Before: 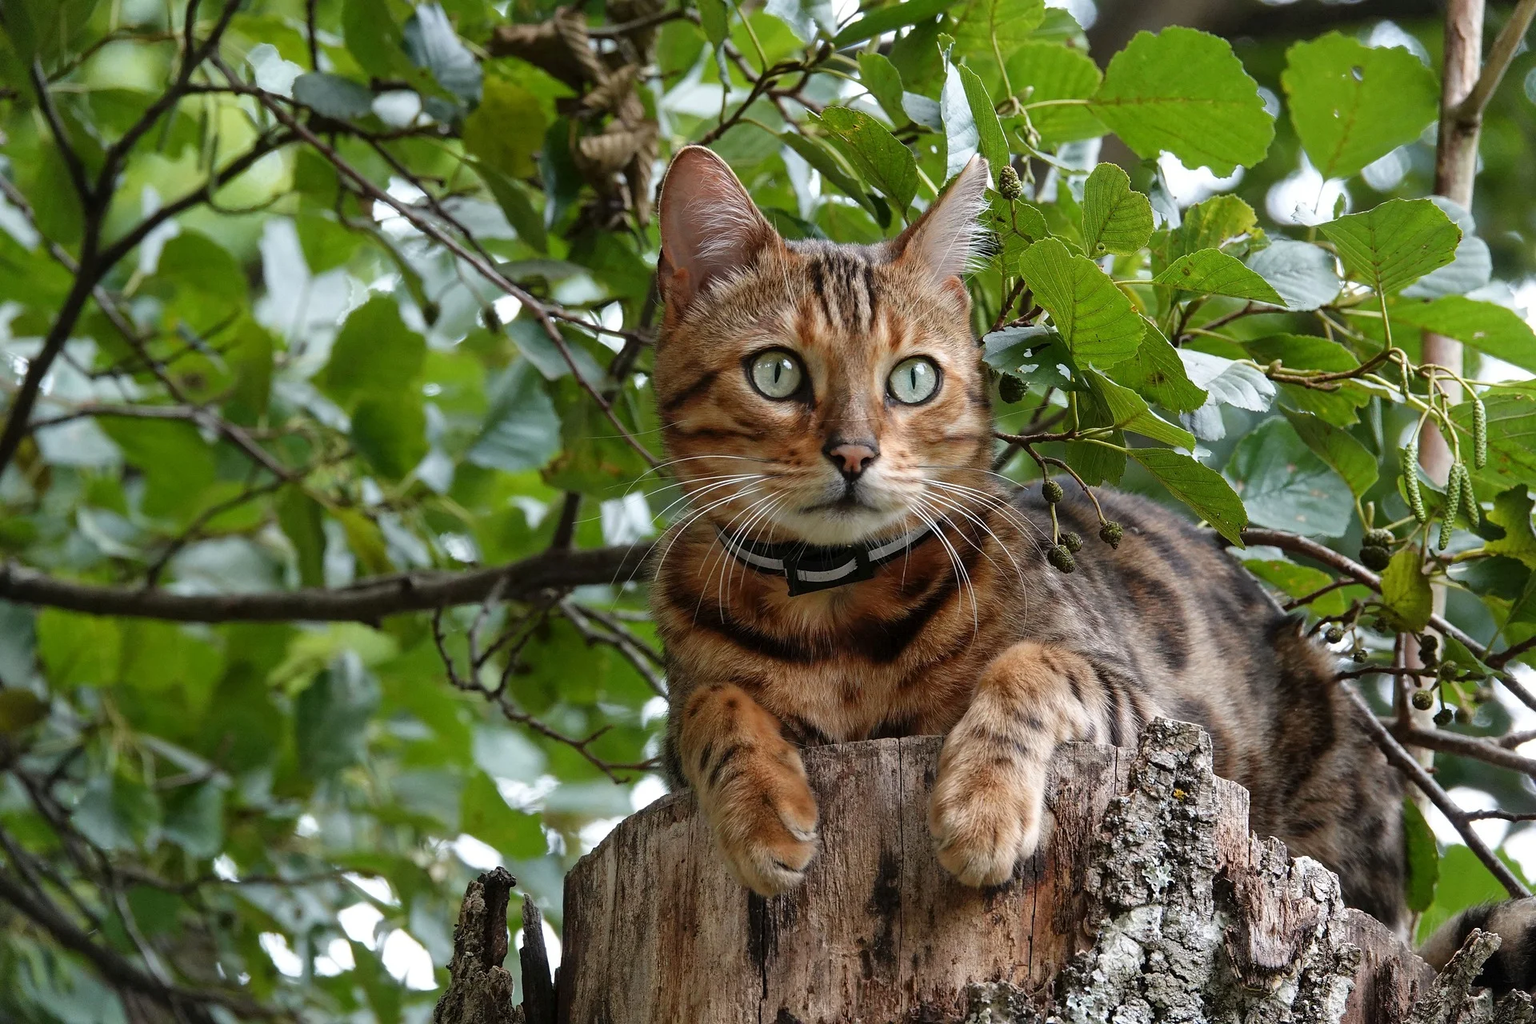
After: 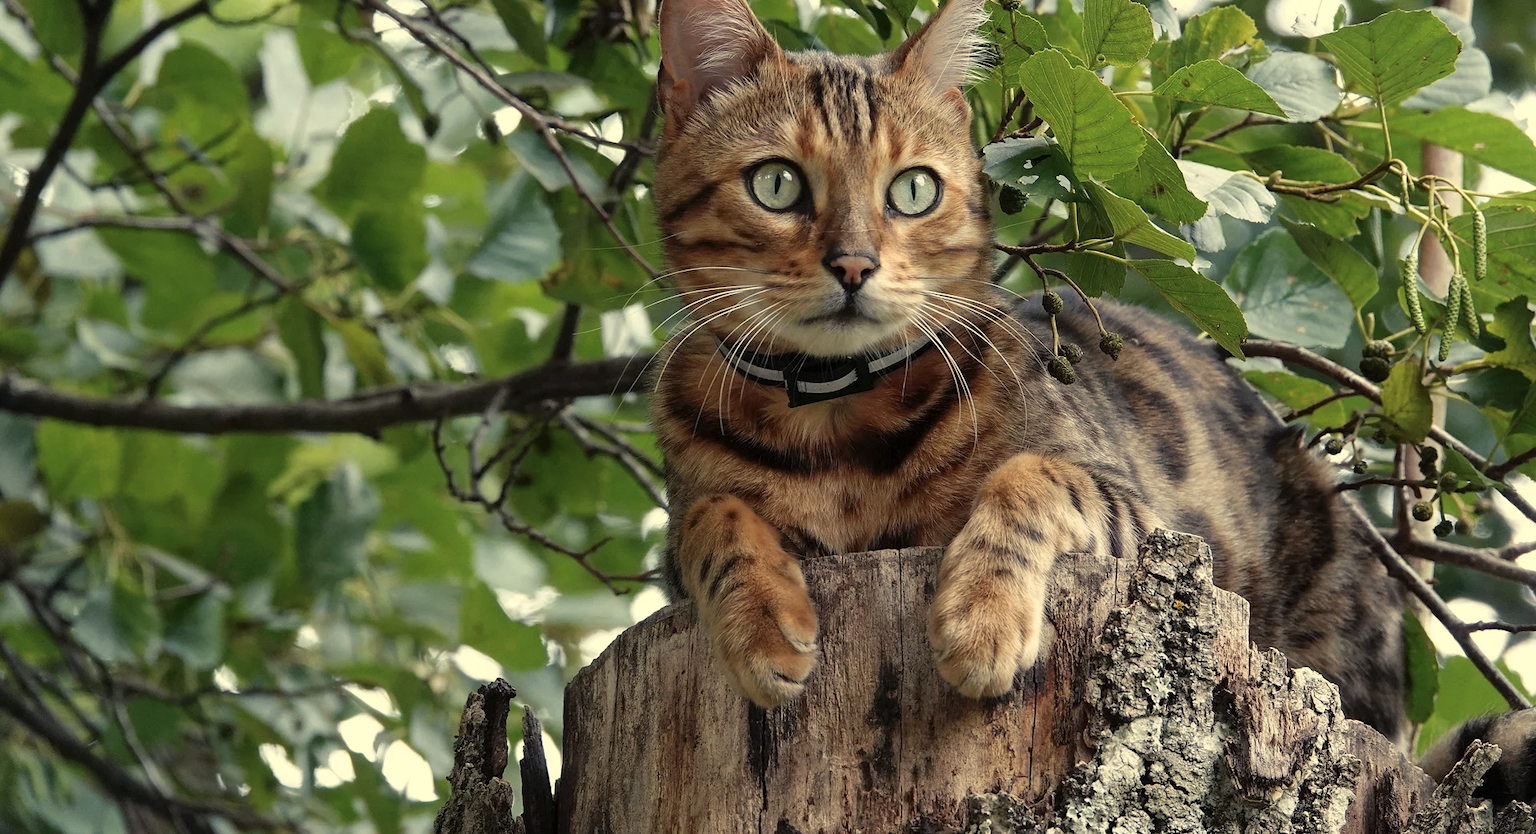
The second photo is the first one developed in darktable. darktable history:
color balance rgb: shadows lift › chroma 2%, shadows lift › hue 263°, highlights gain › chroma 8%, highlights gain › hue 84°, linear chroma grading › global chroma -15%, saturation formula JzAzBz (2021)
crop and rotate: top 18.507%
